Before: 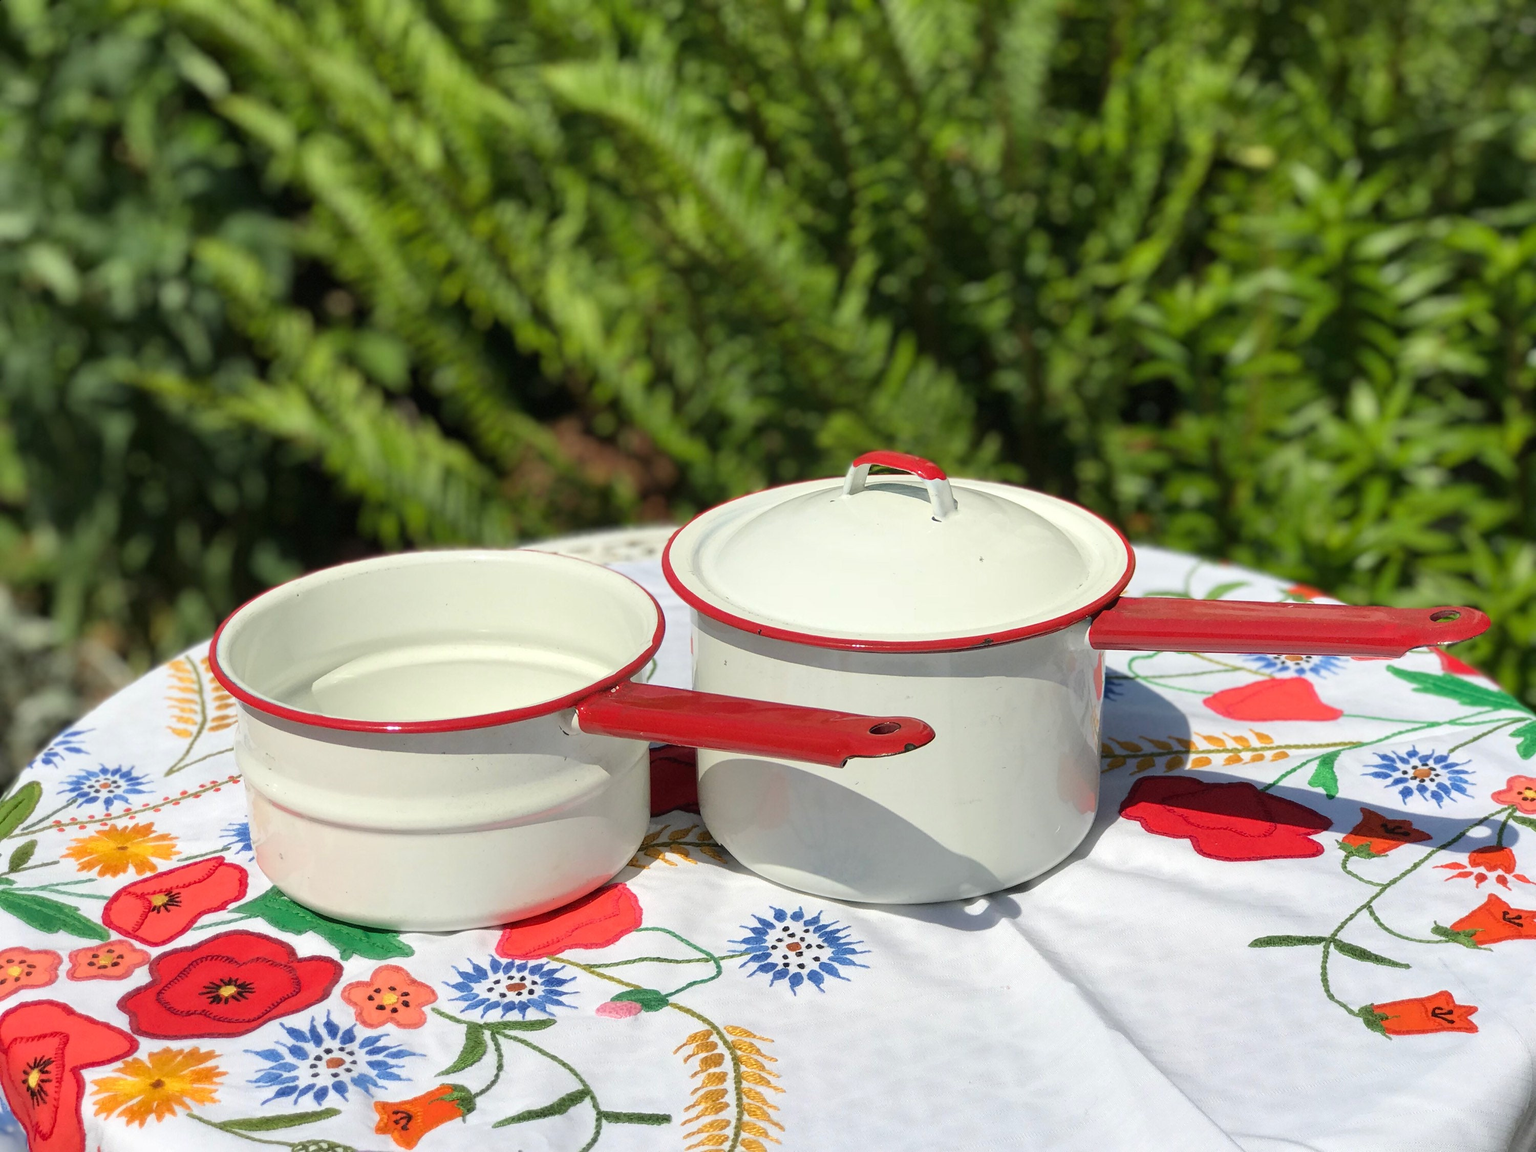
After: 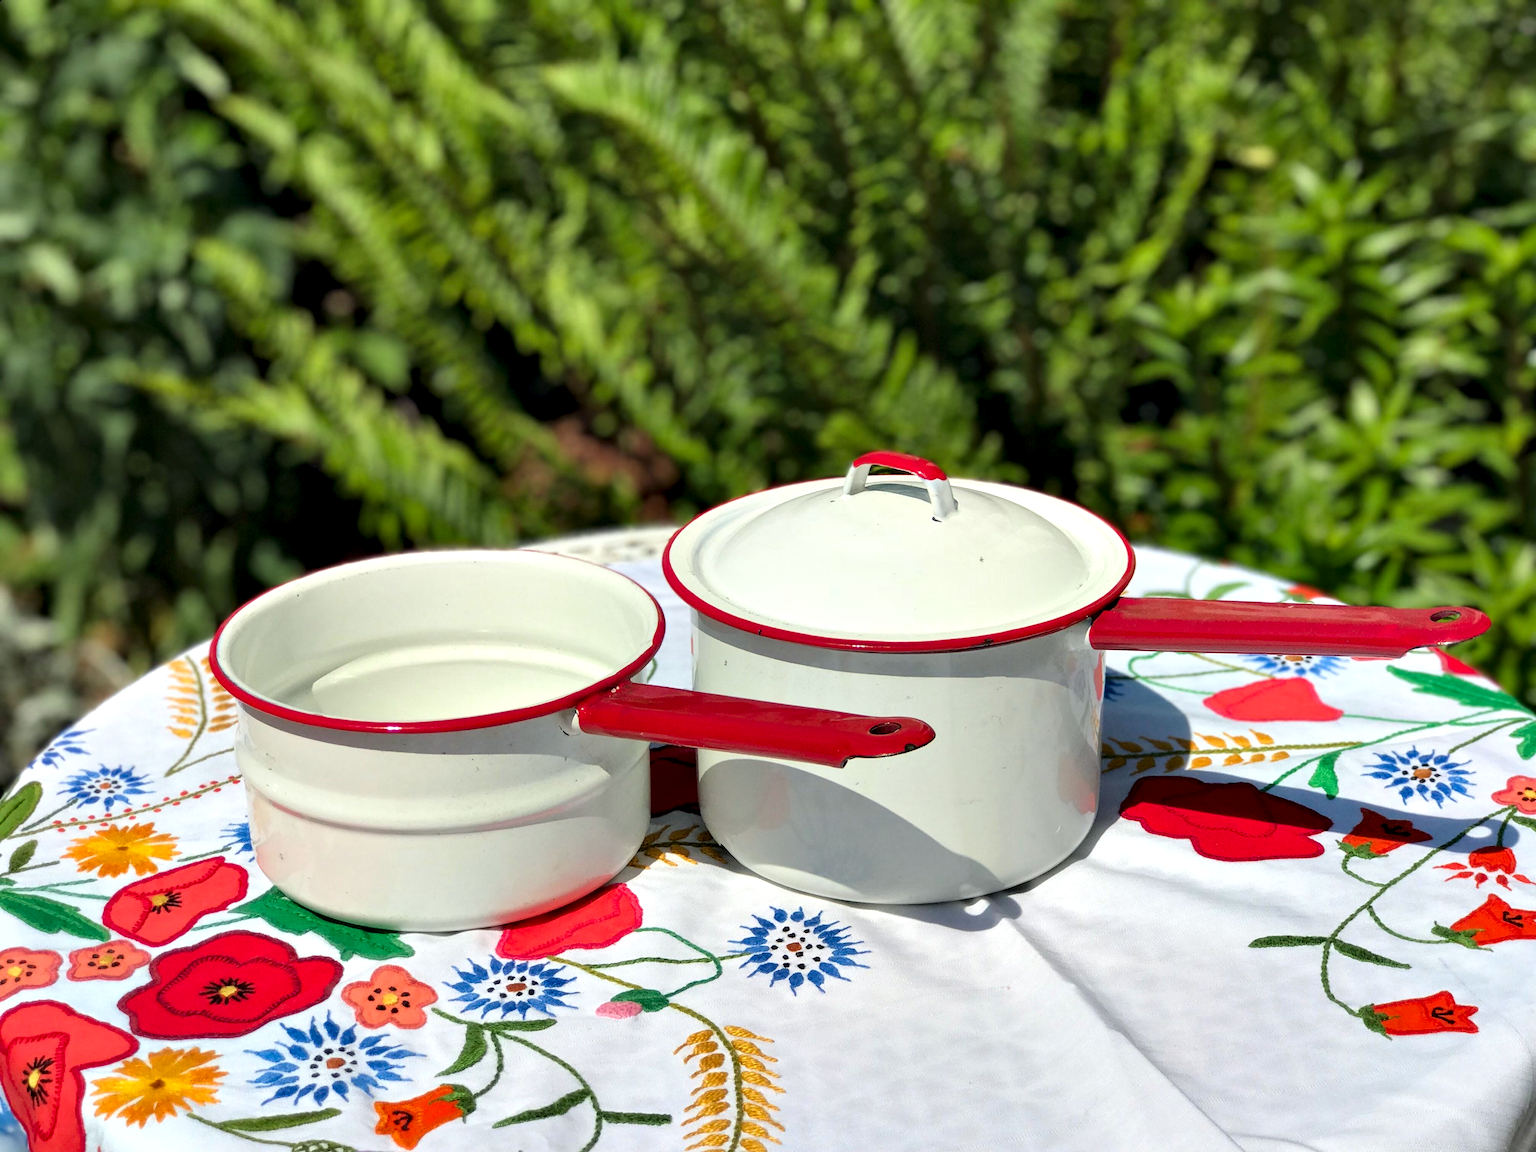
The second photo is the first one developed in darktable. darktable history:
contrast equalizer: octaves 7, y [[0.528, 0.548, 0.563, 0.562, 0.546, 0.526], [0.55 ×6], [0 ×6], [0 ×6], [0 ×6]]
